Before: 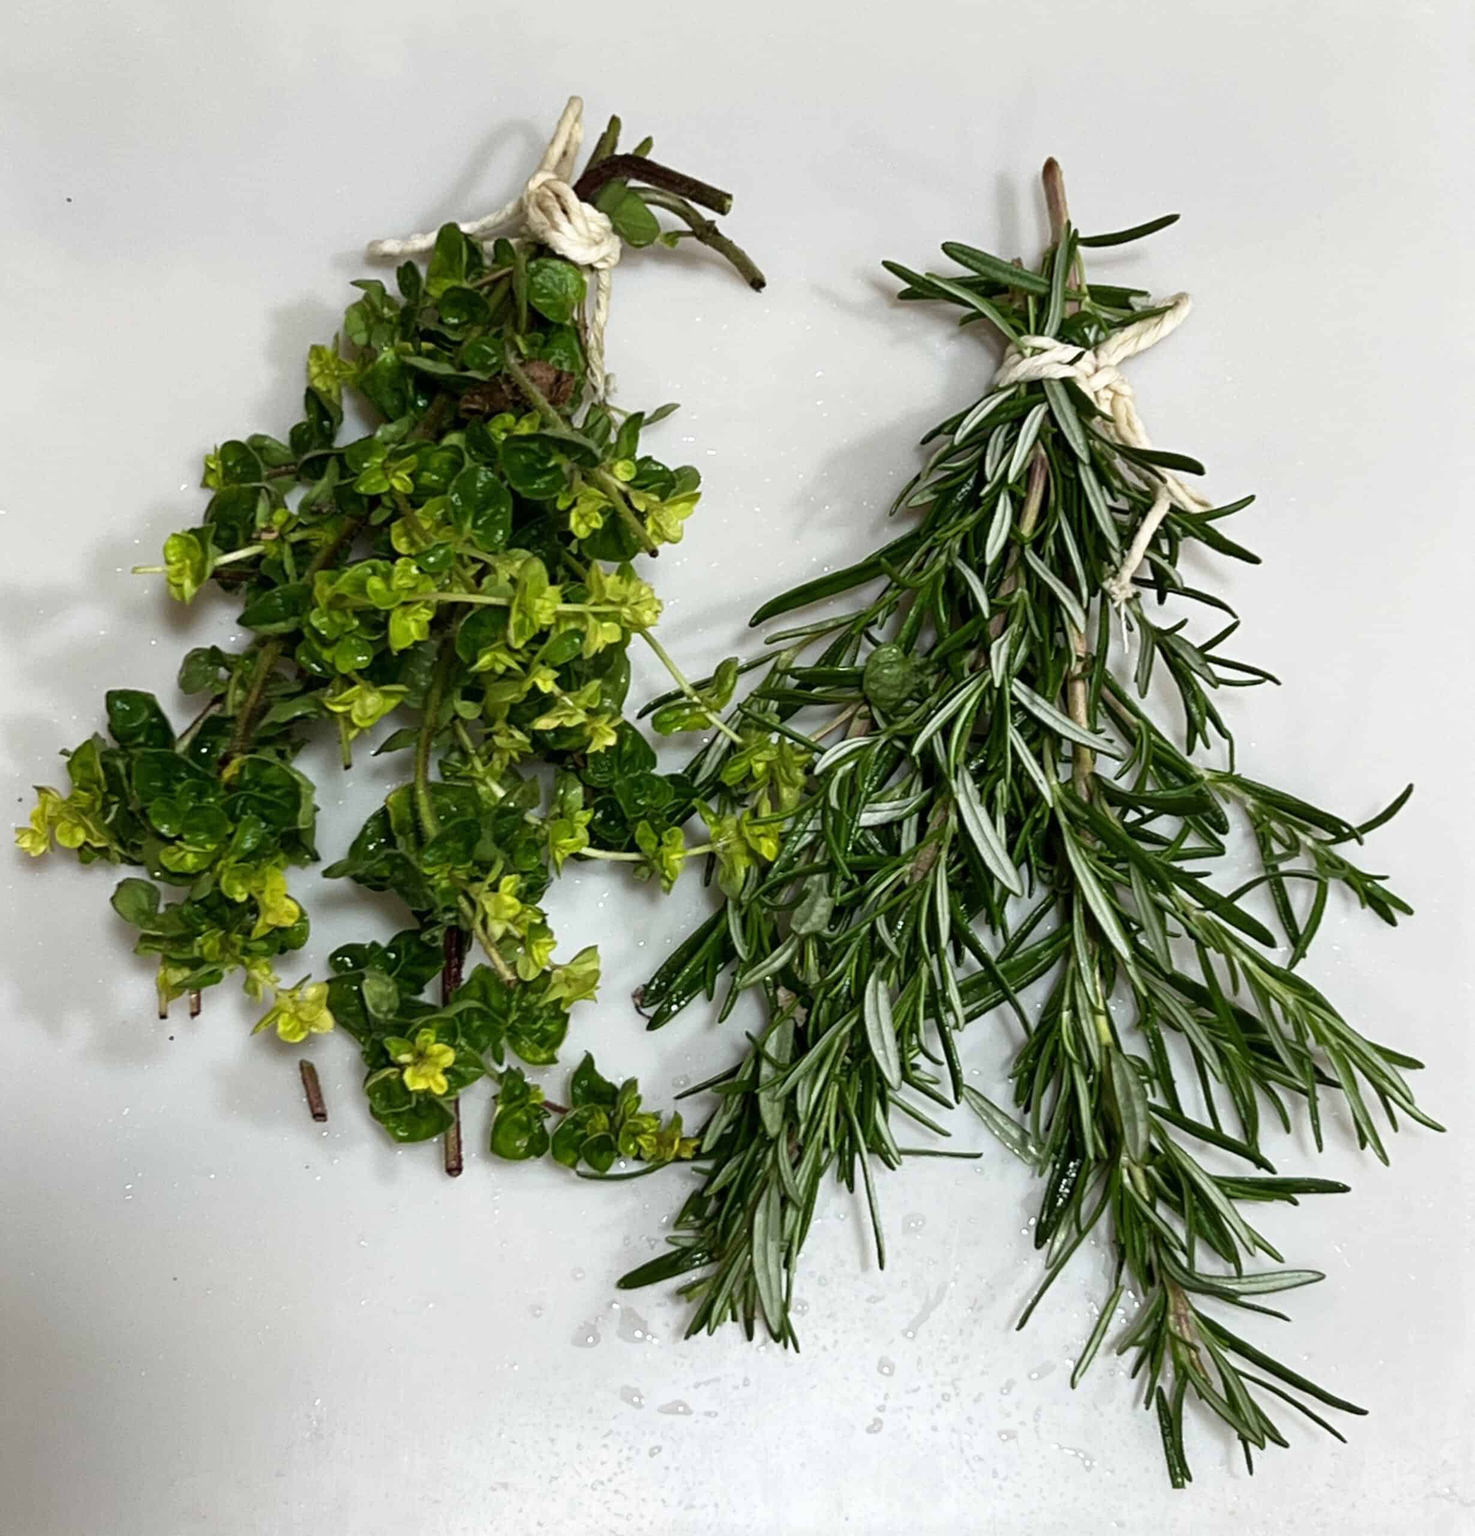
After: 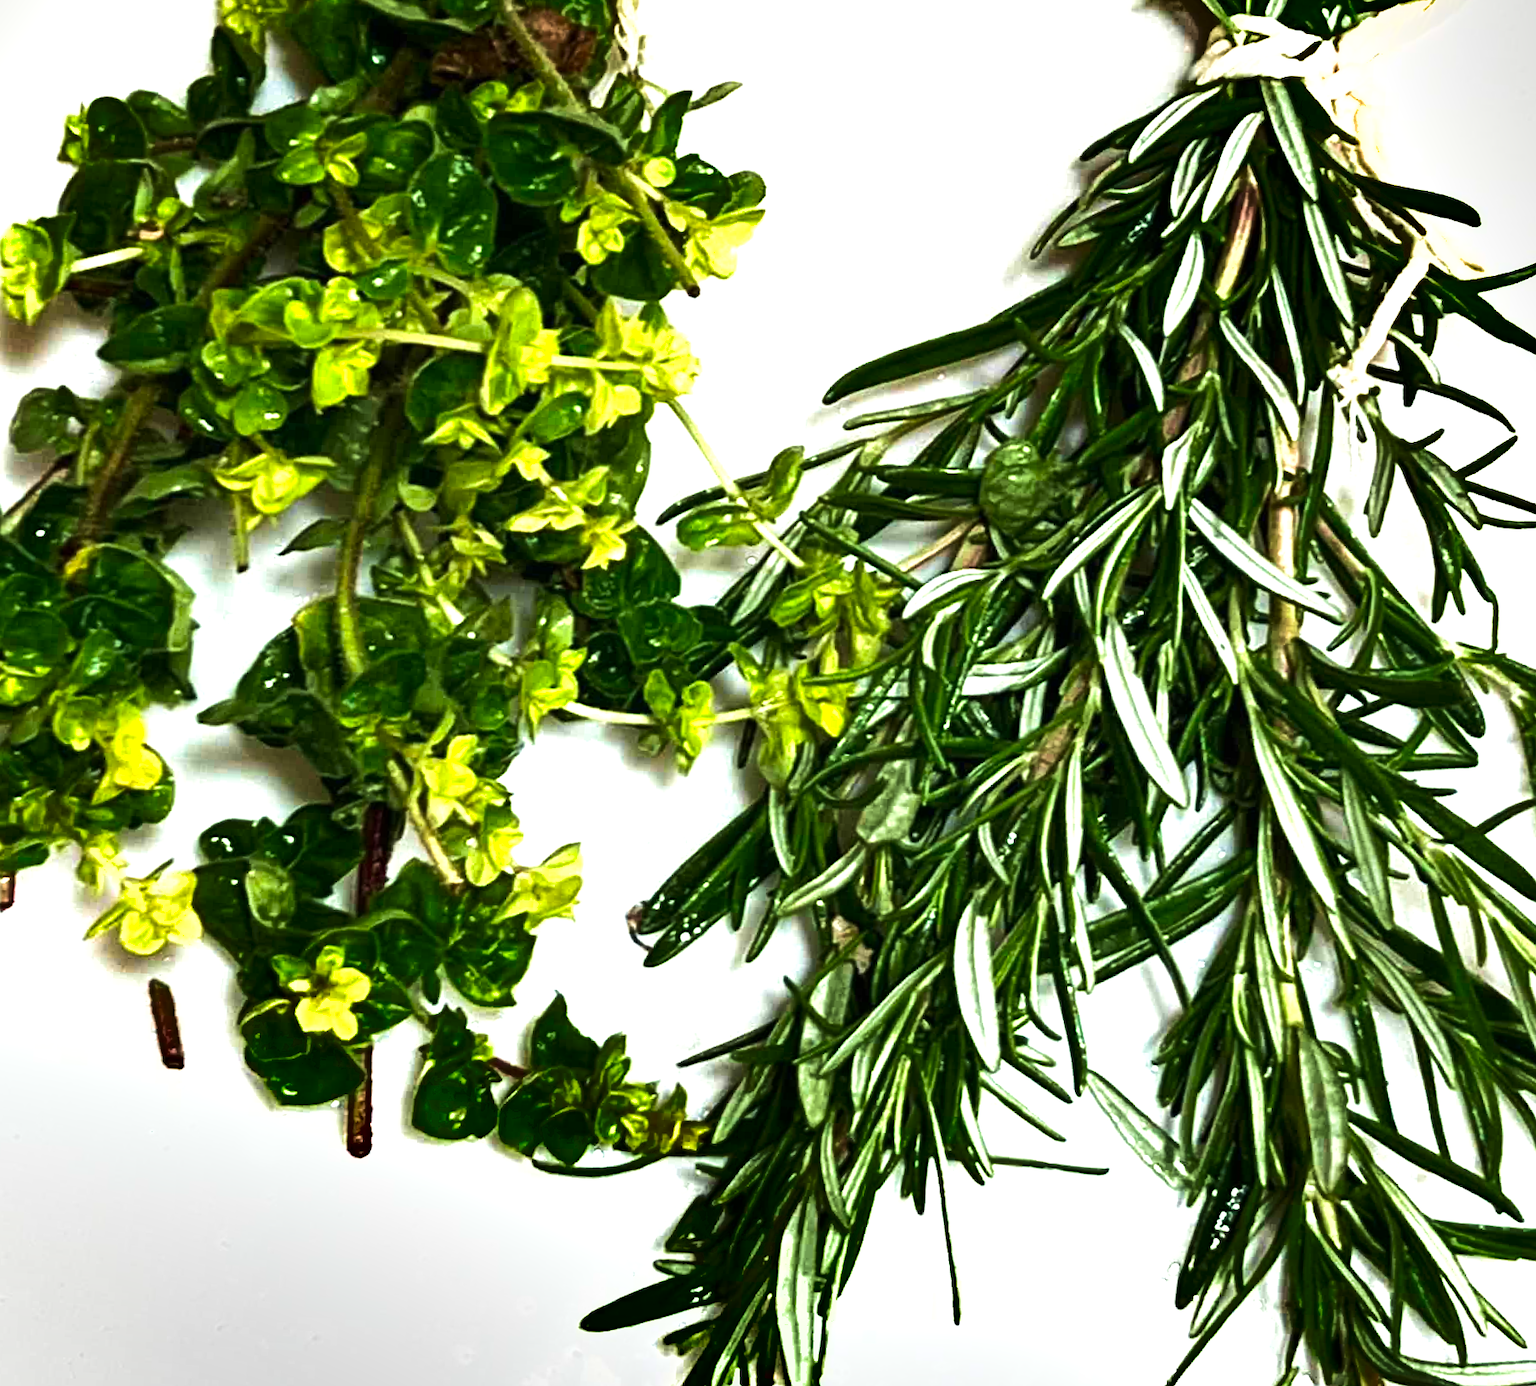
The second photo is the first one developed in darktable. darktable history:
shadows and highlights: radius 337.17, shadows 29.01, soften with gaussian
tone equalizer: -8 EV -0.75 EV, -7 EV -0.7 EV, -6 EV -0.6 EV, -5 EV -0.4 EV, -3 EV 0.4 EV, -2 EV 0.6 EV, -1 EV 0.7 EV, +0 EV 0.75 EV, edges refinement/feathering 500, mask exposure compensation -1.57 EV, preserve details no
crop and rotate: angle -3.37°, left 9.79%, top 20.73%, right 12.42%, bottom 11.82%
exposure: black level correction 0, exposure 0.9 EV, compensate highlight preservation false
velvia: strength 45%
